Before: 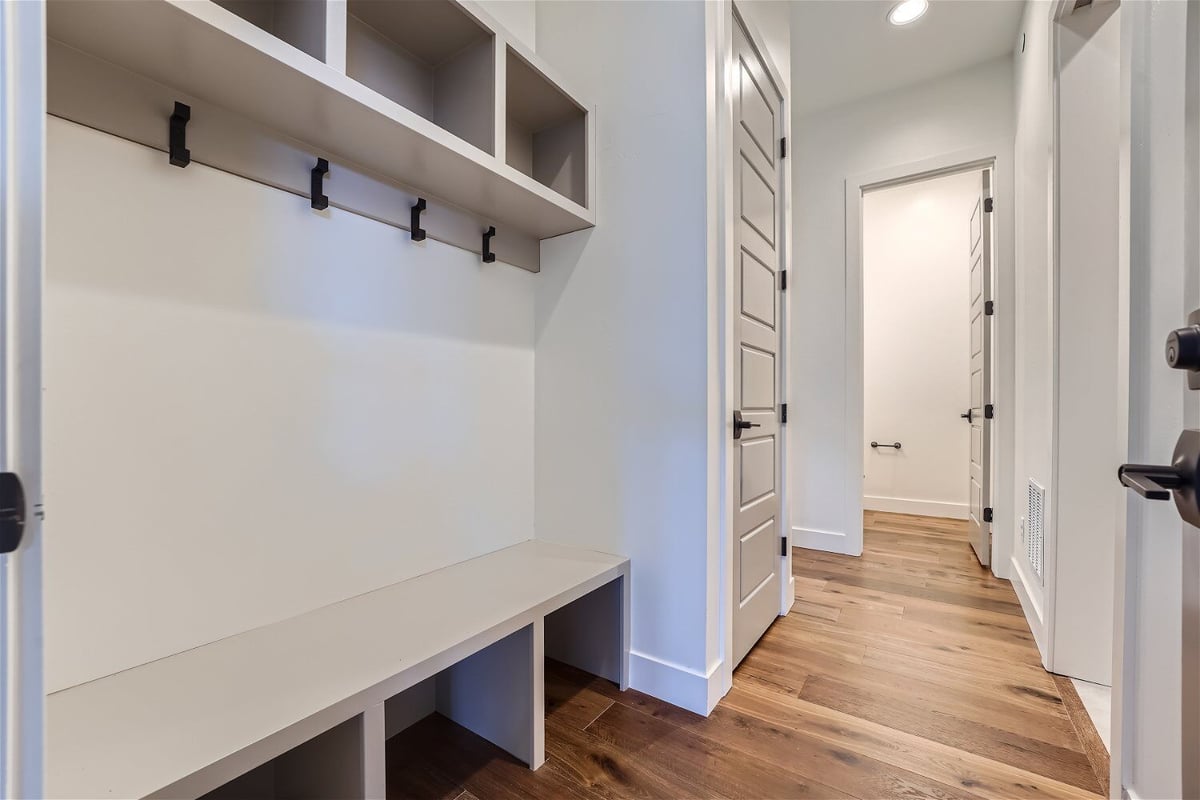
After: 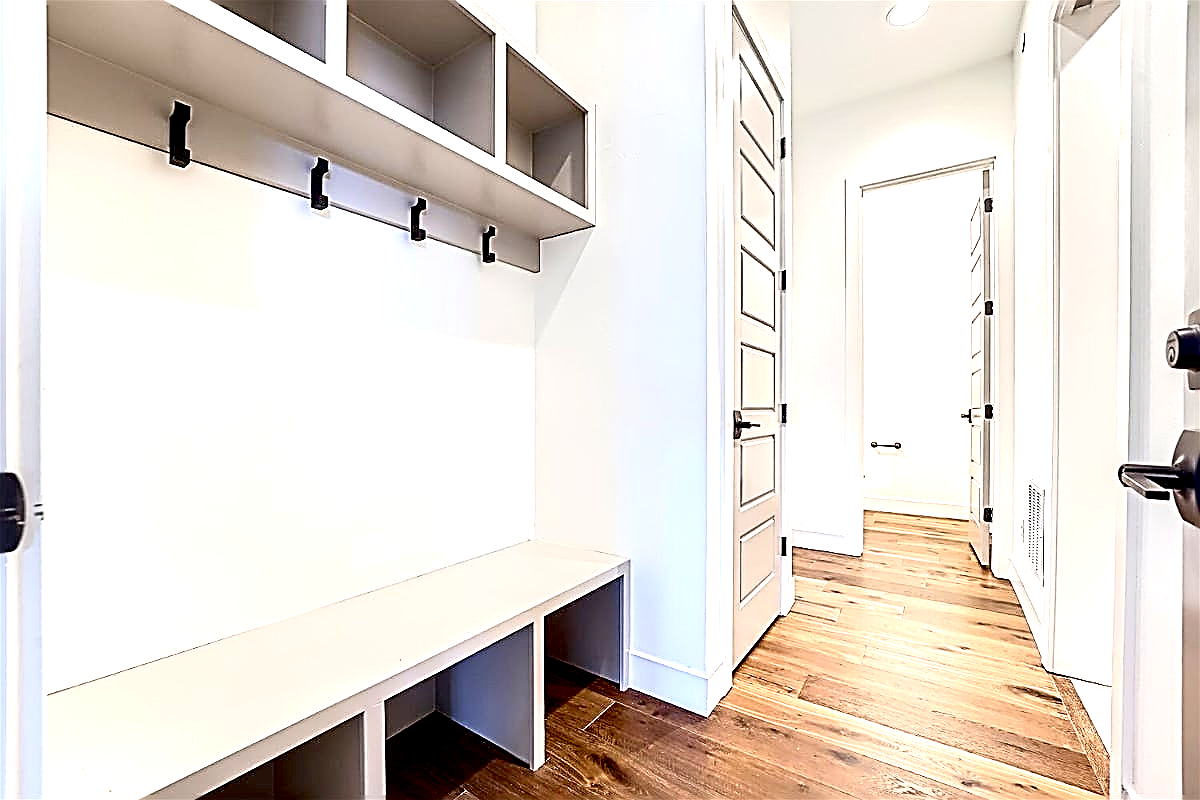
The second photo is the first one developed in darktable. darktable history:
shadows and highlights: shadows -29.9, highlights 30.26
exposure: black level correction 0.011, exposure 1.088 EV, compensate highlight preservation false
sharpen: amount 2
